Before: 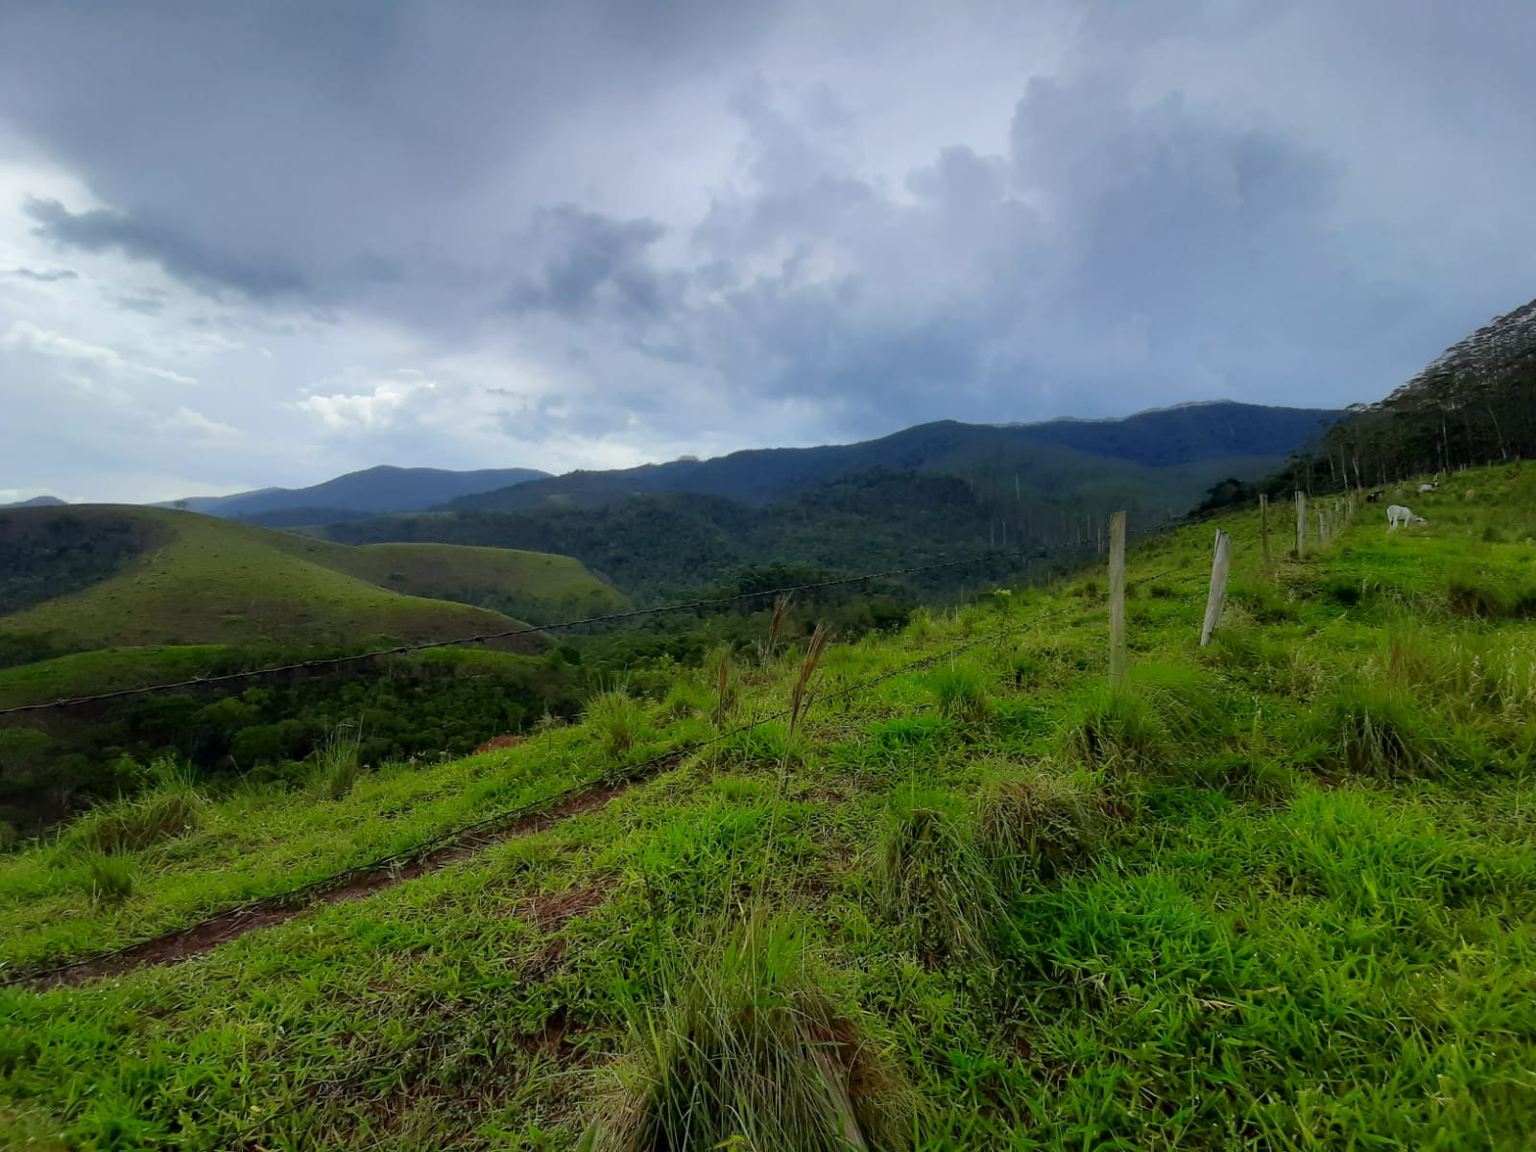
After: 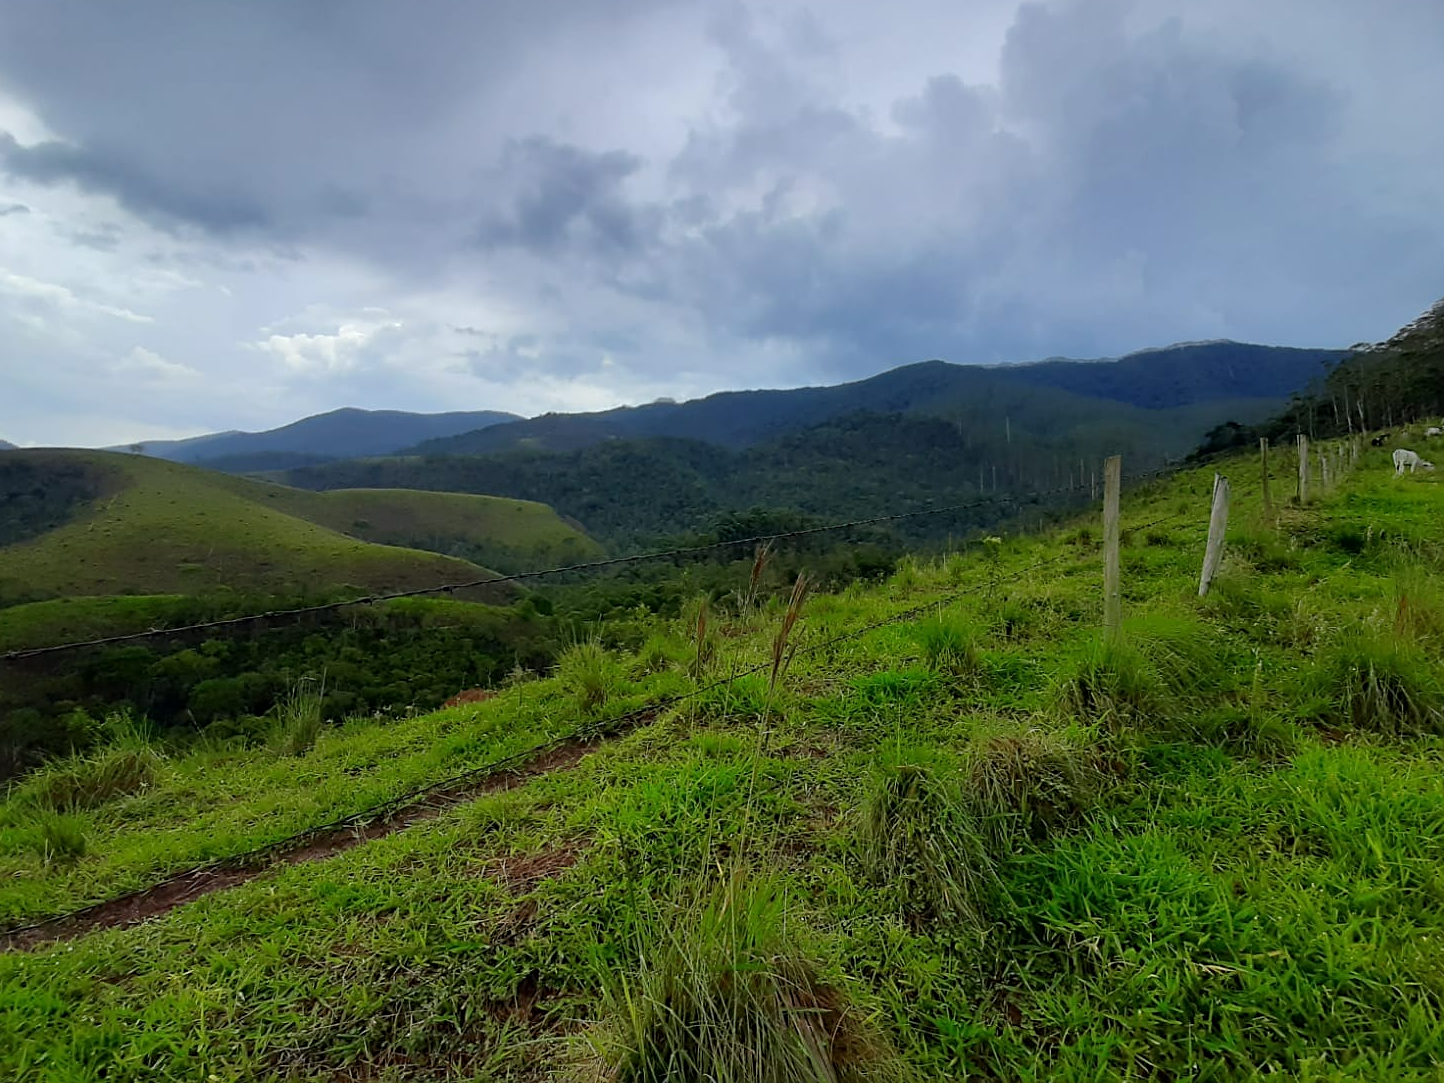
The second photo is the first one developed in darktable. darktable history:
crop: left 3.305%, top 6.436%, right 6.389%, bottom 3.258%
sharpen: on, module defaults
